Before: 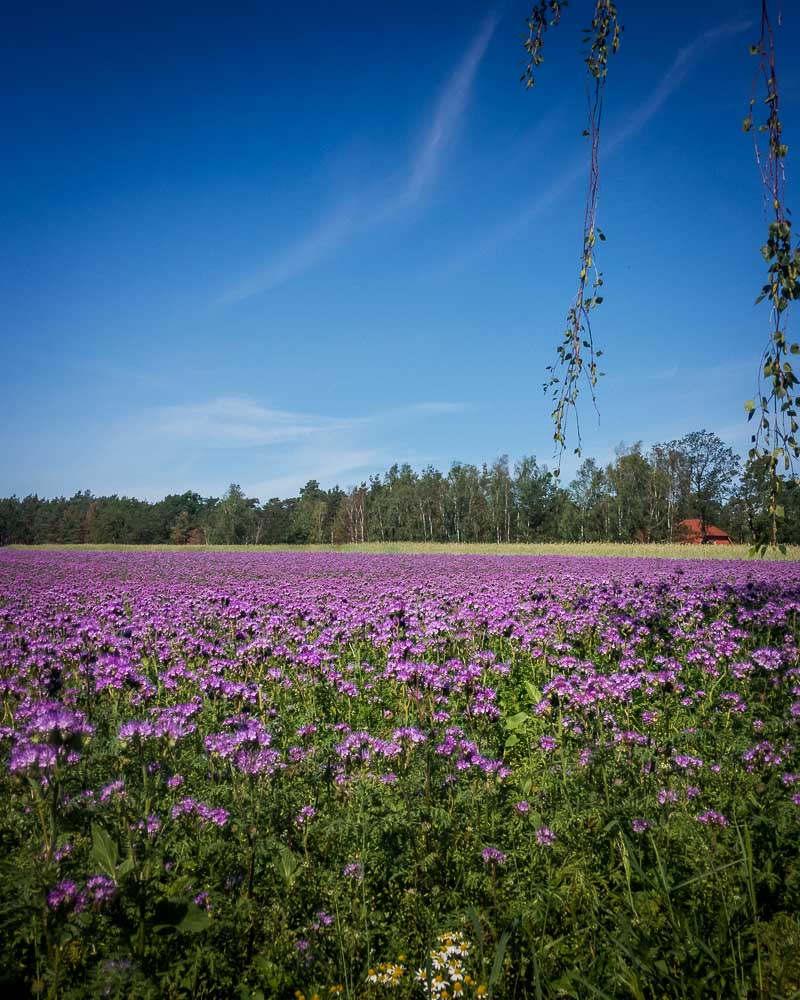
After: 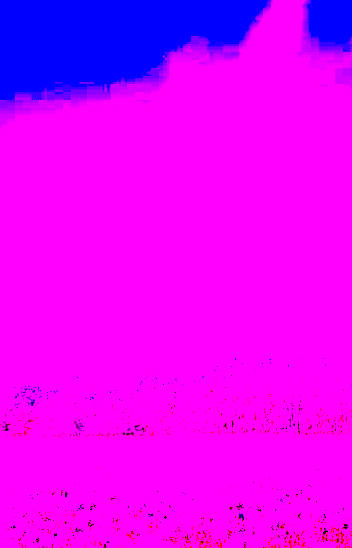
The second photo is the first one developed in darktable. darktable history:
white balance: red 8, blue 8
crop: left 20.248%, top 10.86%, right 35.675%, bottom 34.321%
color correction: highlights a* 0.207, highlights b* 2.7, shadows a* -0.874, shadows b* -4.78
sharpen: radius 1.967
color balance rgb: perceptual saturation grading › global saturation 25%, global vibrance 20%
